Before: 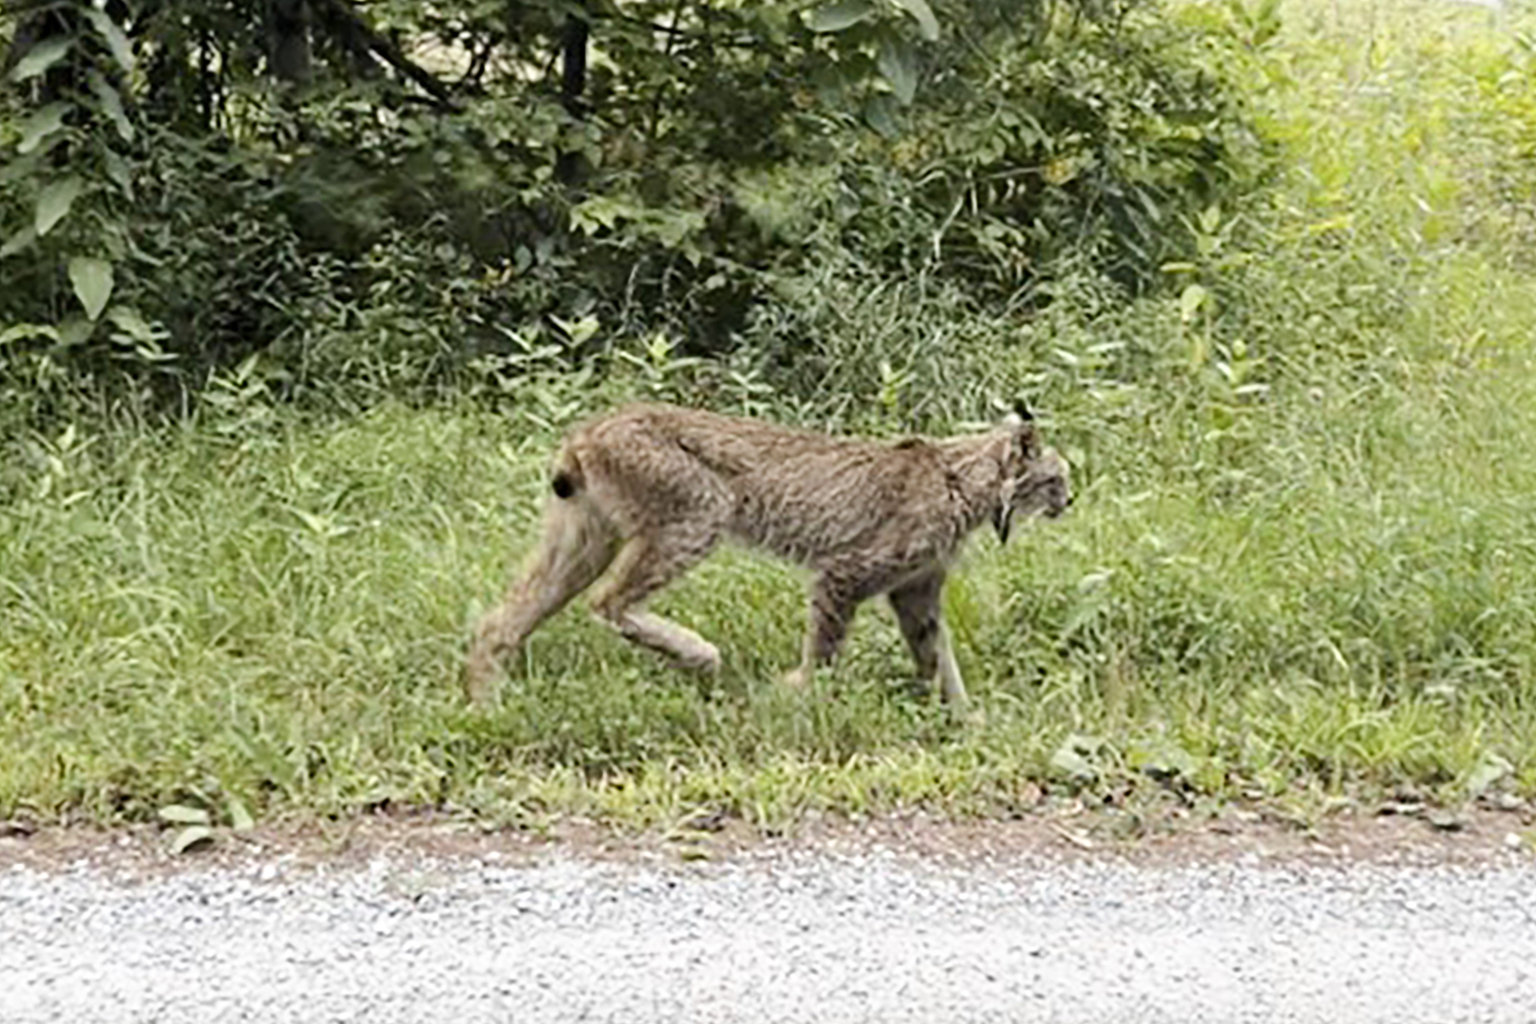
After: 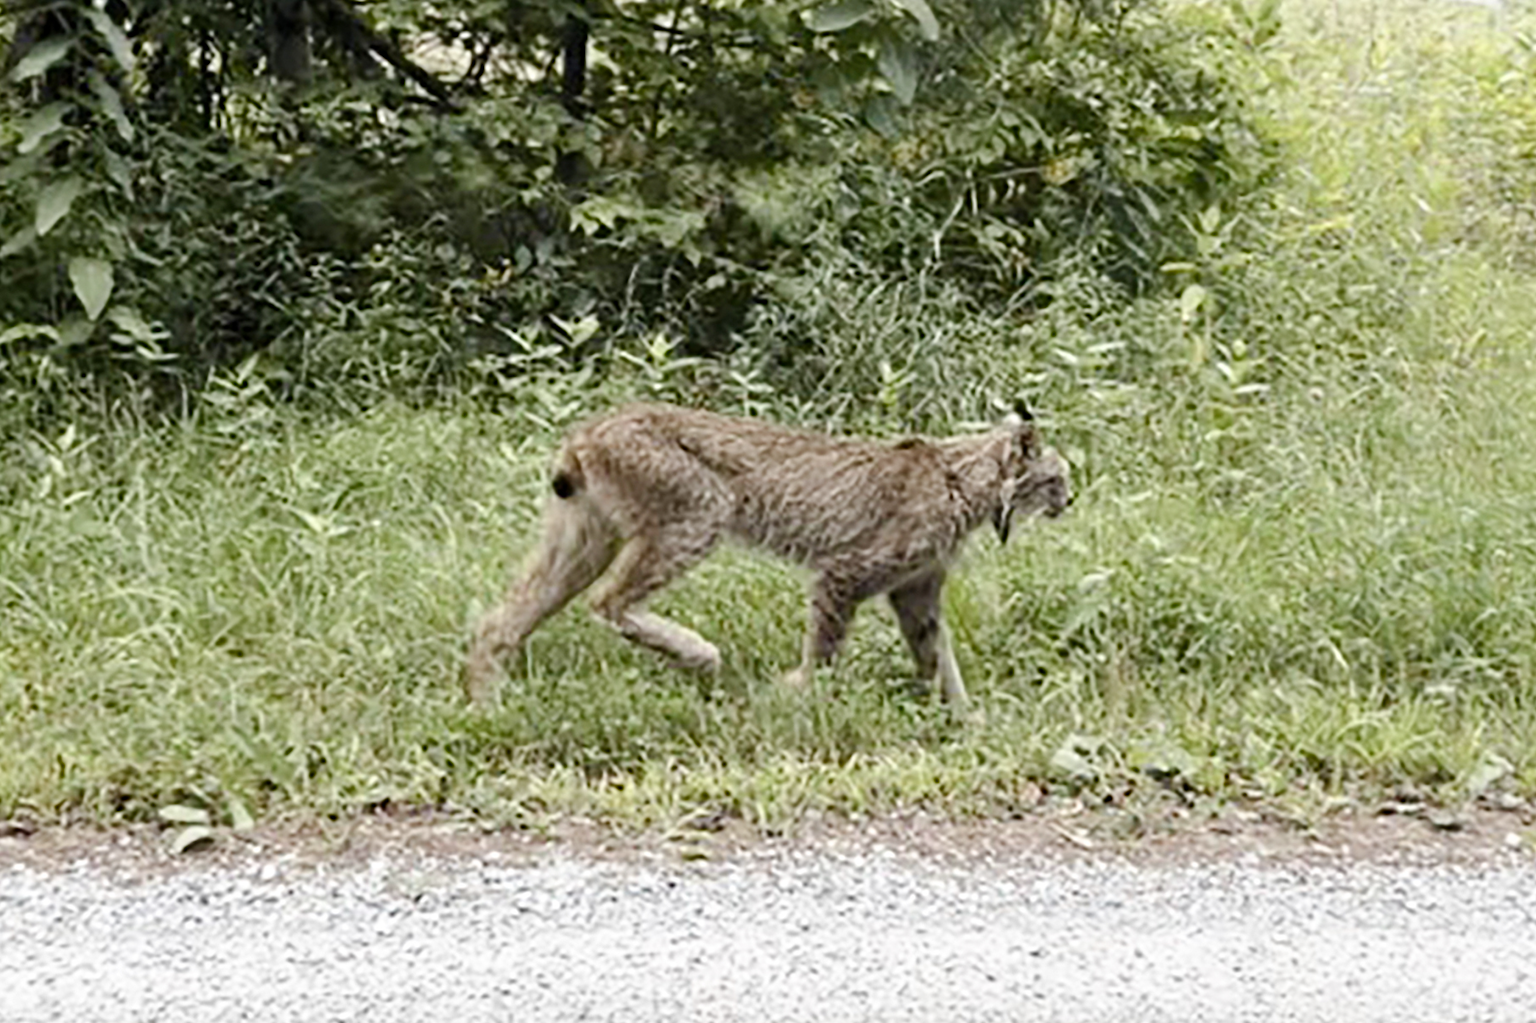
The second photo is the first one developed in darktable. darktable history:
color balance rgb: perceptual saturation grading › global saturation 0.363%, perceptual saturation grading › highlights -31.276%, perceptual saturation grading › mid-tones 5.604%, perceptual saturation grading › shadows 17.803%
